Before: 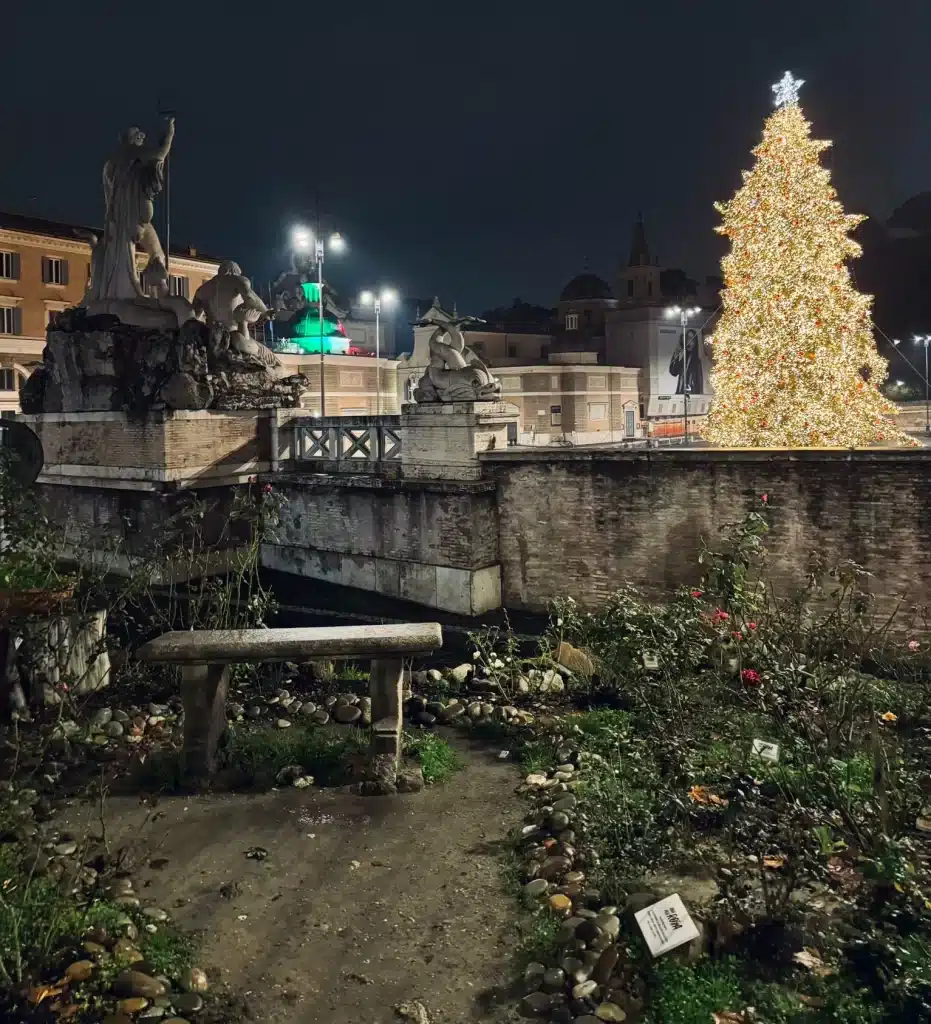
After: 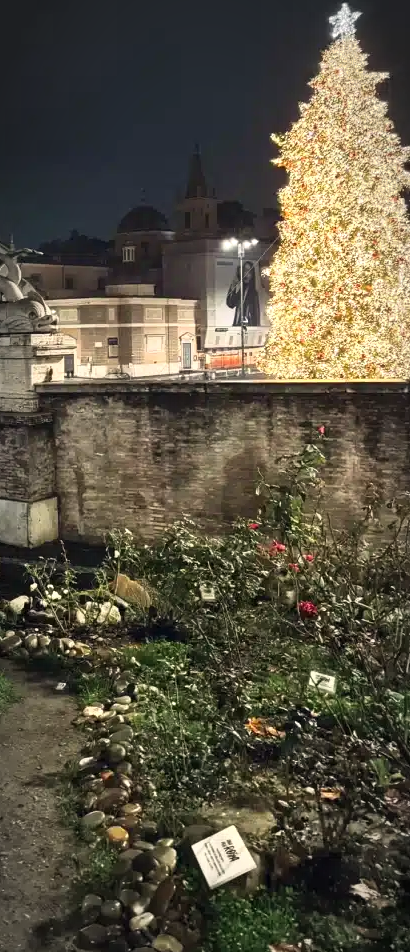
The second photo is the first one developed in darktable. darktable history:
vignetting: automatic ratio true
exposure: black level correction 0, exposure 0.5 EV, compensate highlight preservation false
crop: left 47.628%, top 6.643%, right 7.874%
shadows and highlights: shadows 0, highlights 40
color calibration: x 0.334, y 0.349, temperature 5426 K
